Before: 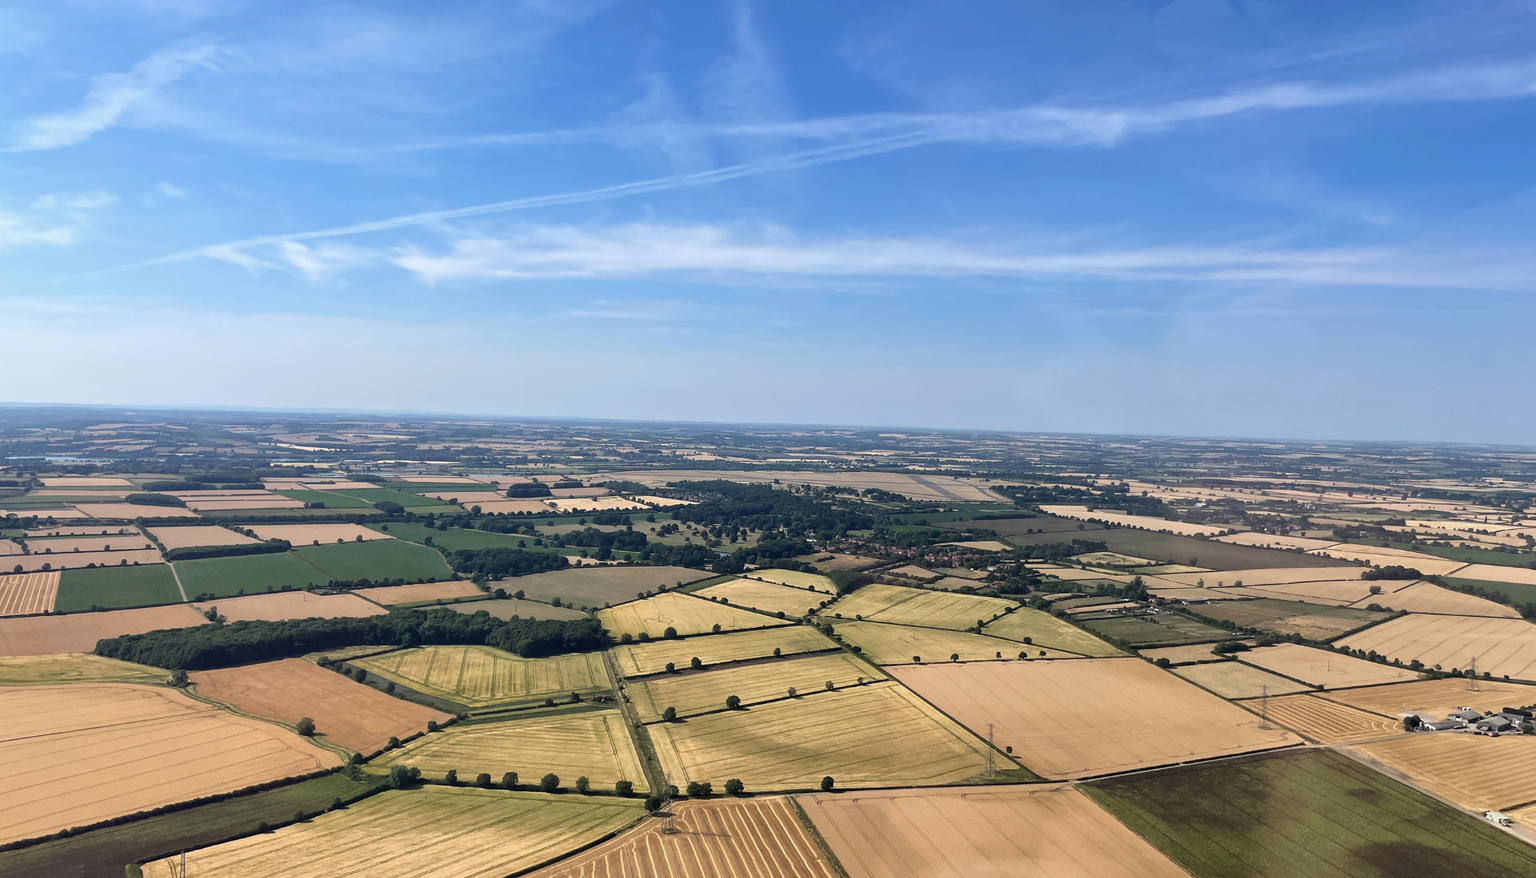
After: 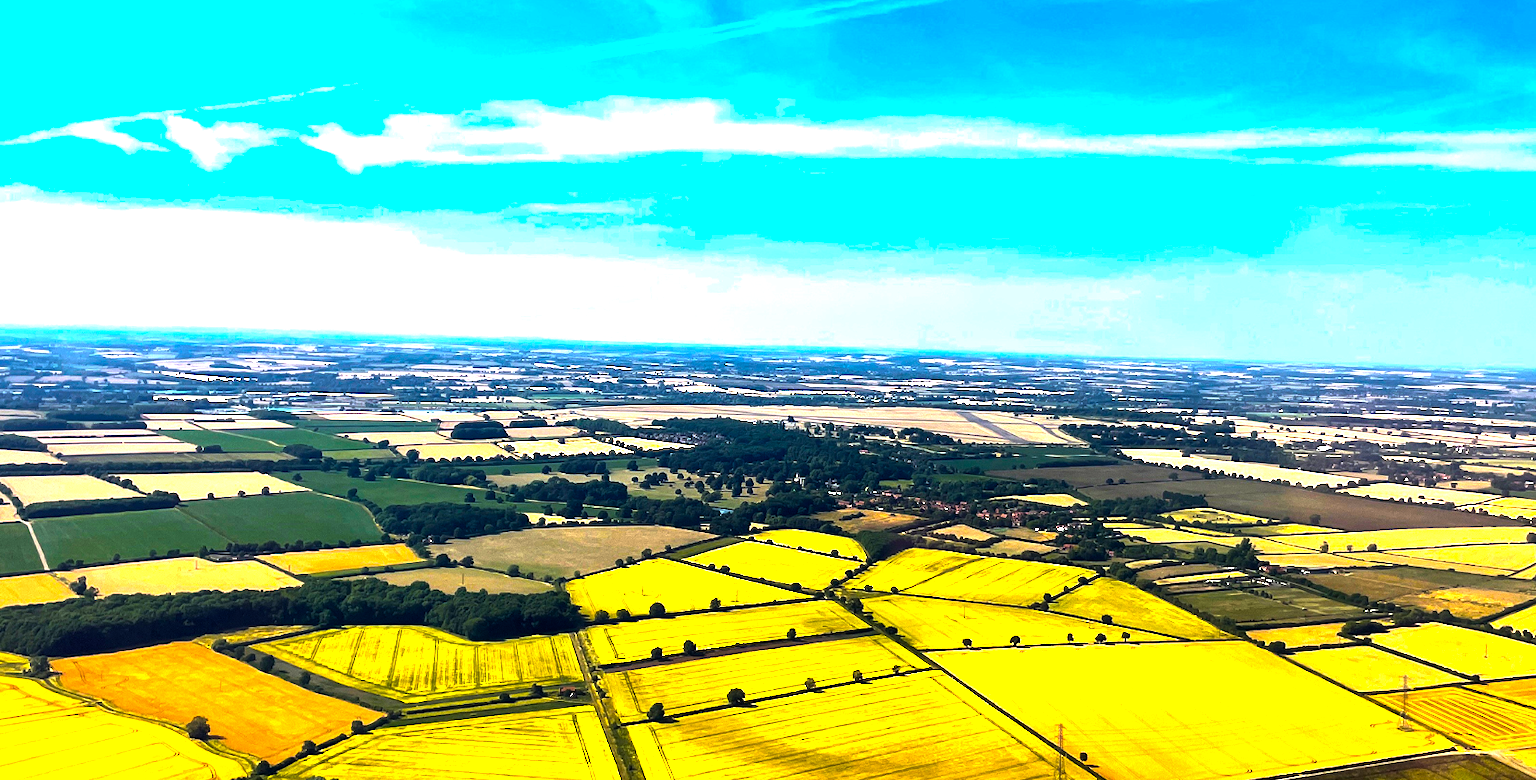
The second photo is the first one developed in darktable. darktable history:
crop: left 9.712%, top 16.928%, right 10.845%, bottom 12.332%
color balance rgb: linear chroma grading › shadows -30%, linear chroma grading › global chroma 35%, perceptual saturation grading › global saturation 75%, perceptual saturation grading › shadows -30%, perceptual brilliance grading › highlights 75%, perceptual brilliance grading › shadows -30%, global vibrance 35%
